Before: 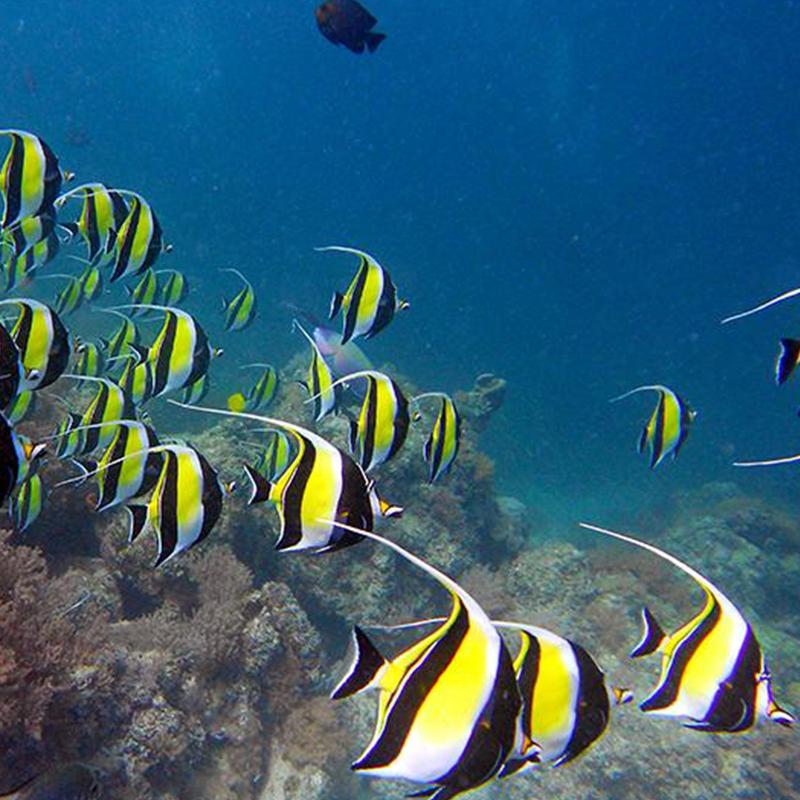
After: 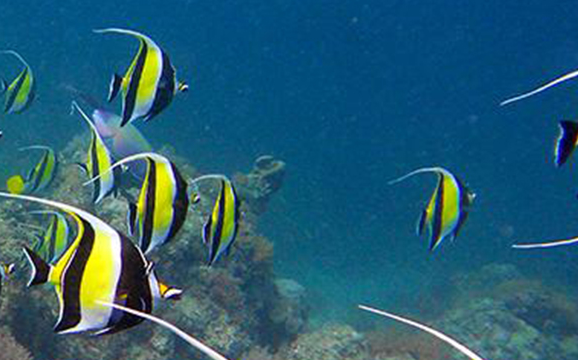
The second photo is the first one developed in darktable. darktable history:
crop and rotate: left 27.682%, top 27.266%, bottom 27.684%
